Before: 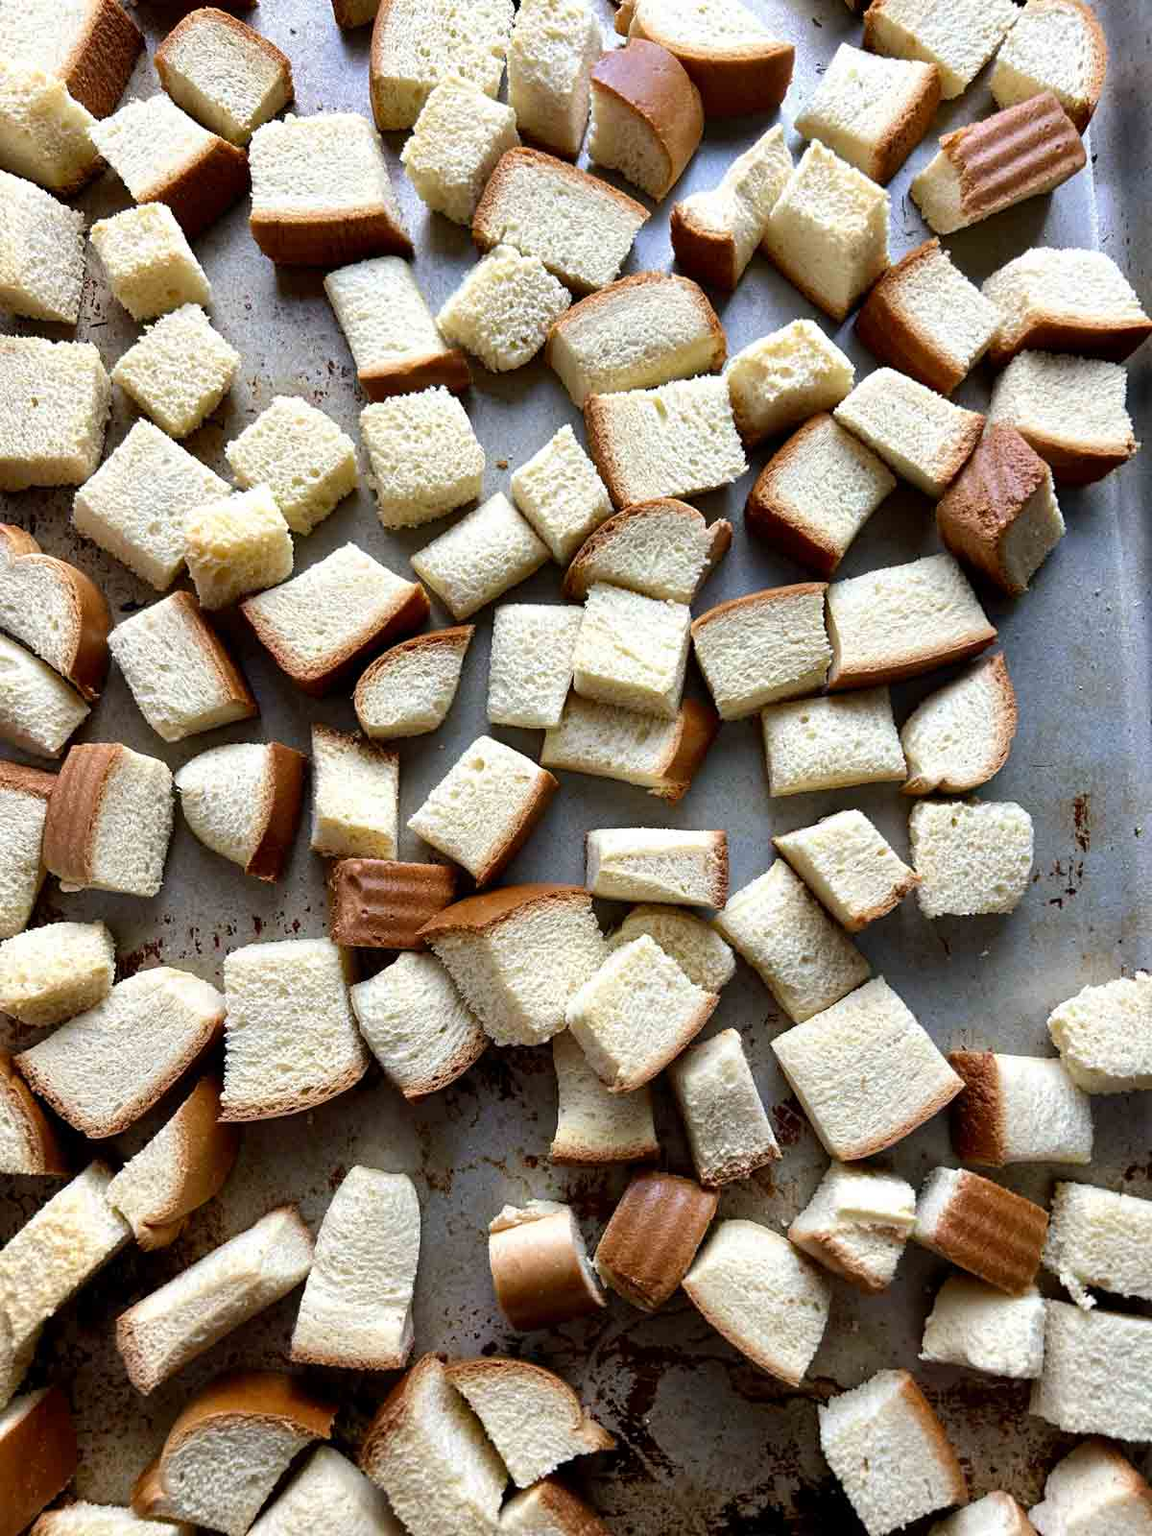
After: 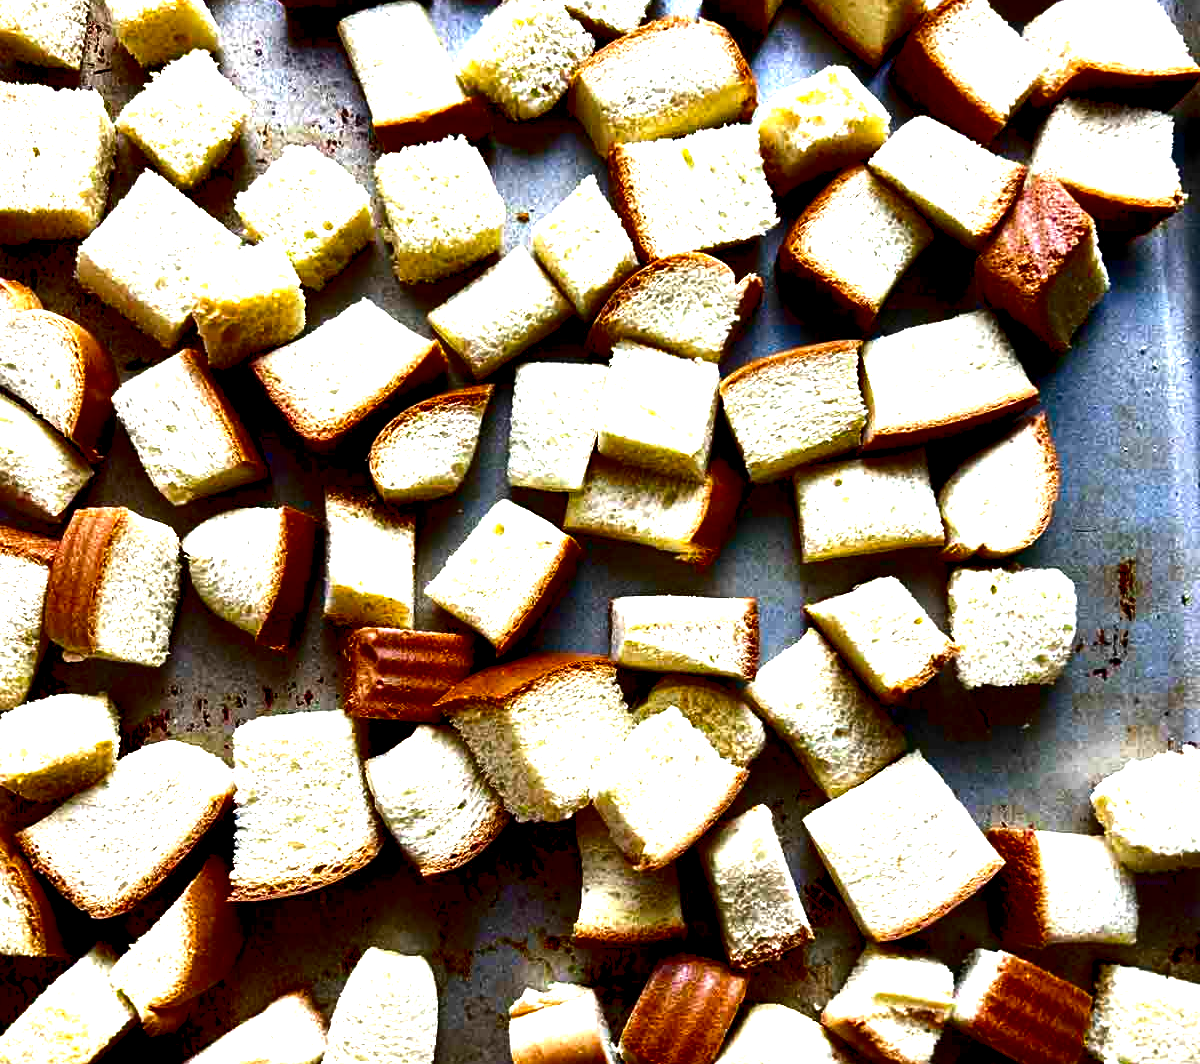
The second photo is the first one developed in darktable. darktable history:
exposure: black level correction 0.011, exposure 1.088 EV, compensate exposure bias true, compensate highlight preservation false
contrast brightness saturation: contrast 0.09, brightness -0.59, saturation 0.17
color balance rgb: perceptual saturation grading › global saturation 25%, global vibrance 20%
crop: top 16.727%, bottom 16.727%
